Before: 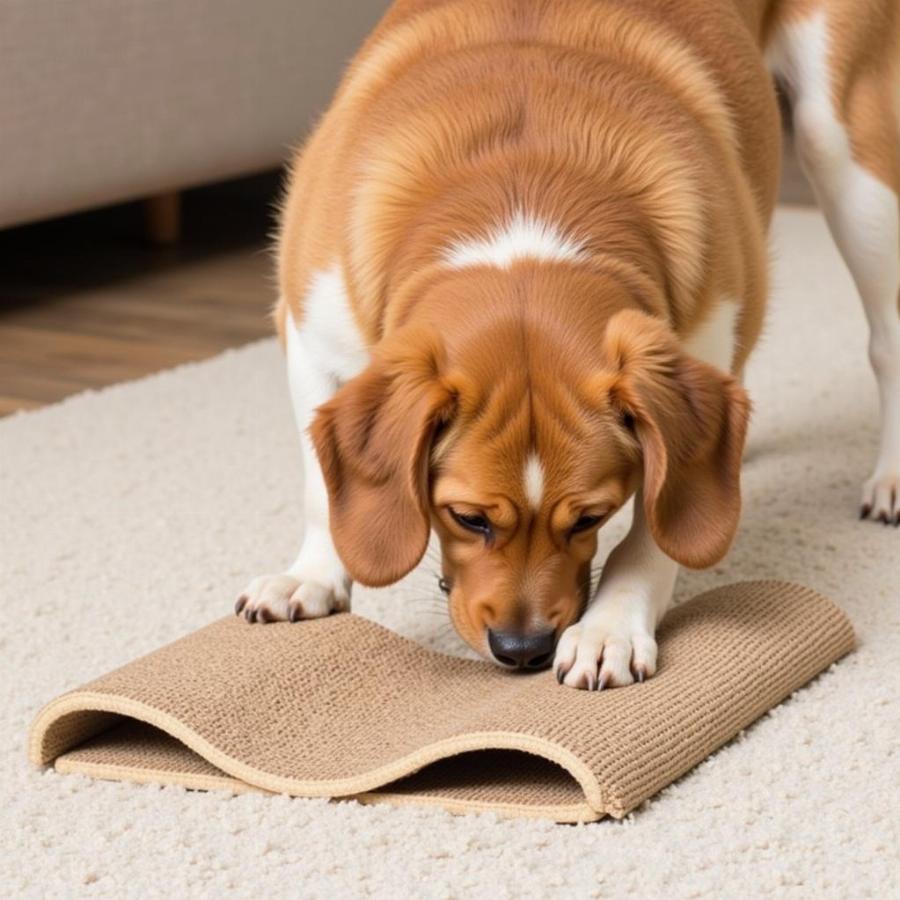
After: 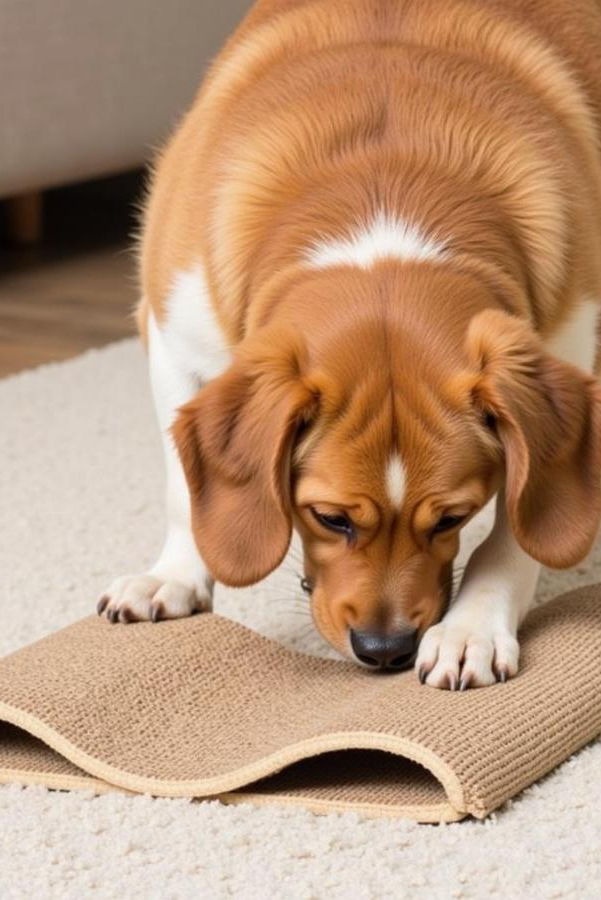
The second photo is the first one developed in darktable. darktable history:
crop: left 15.382%, right 17.812%
